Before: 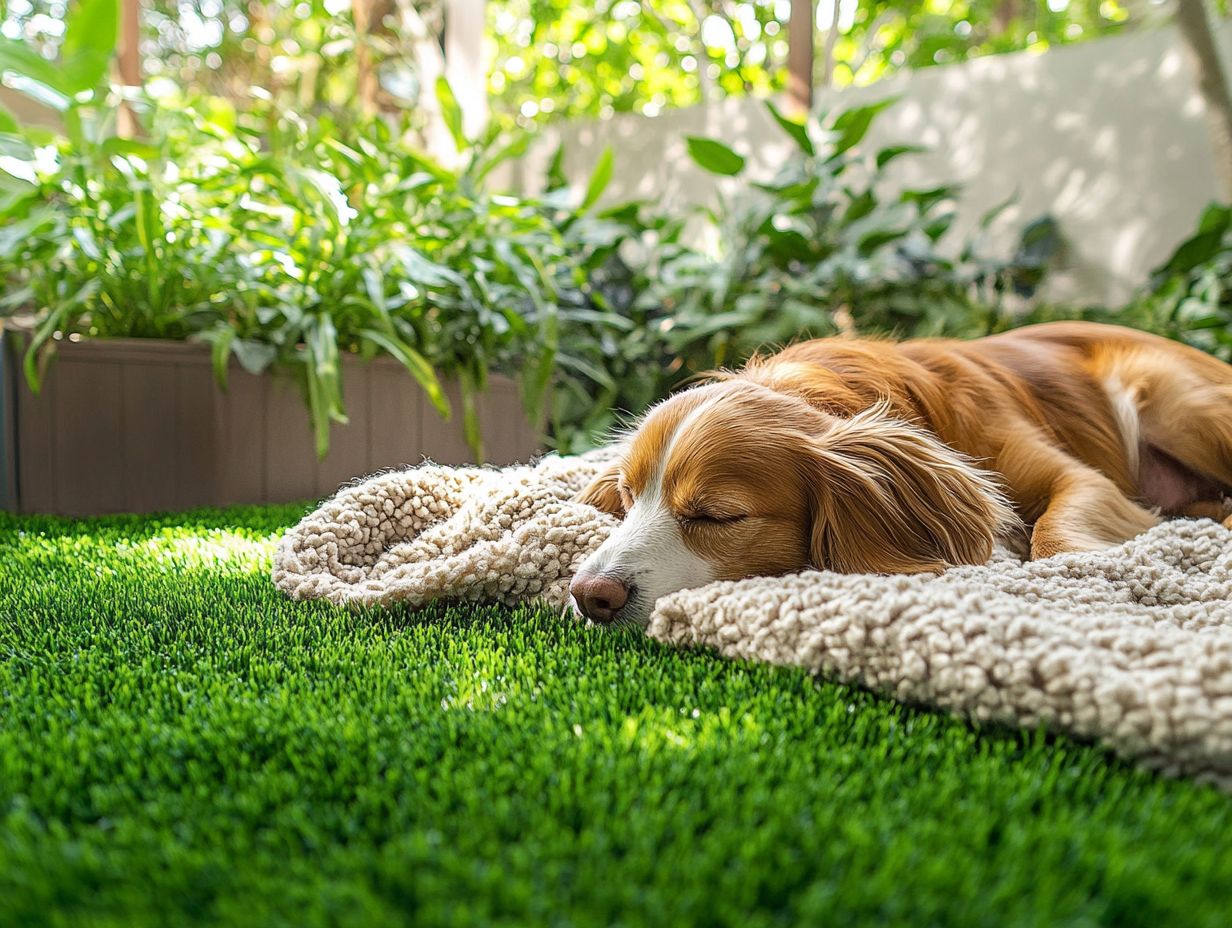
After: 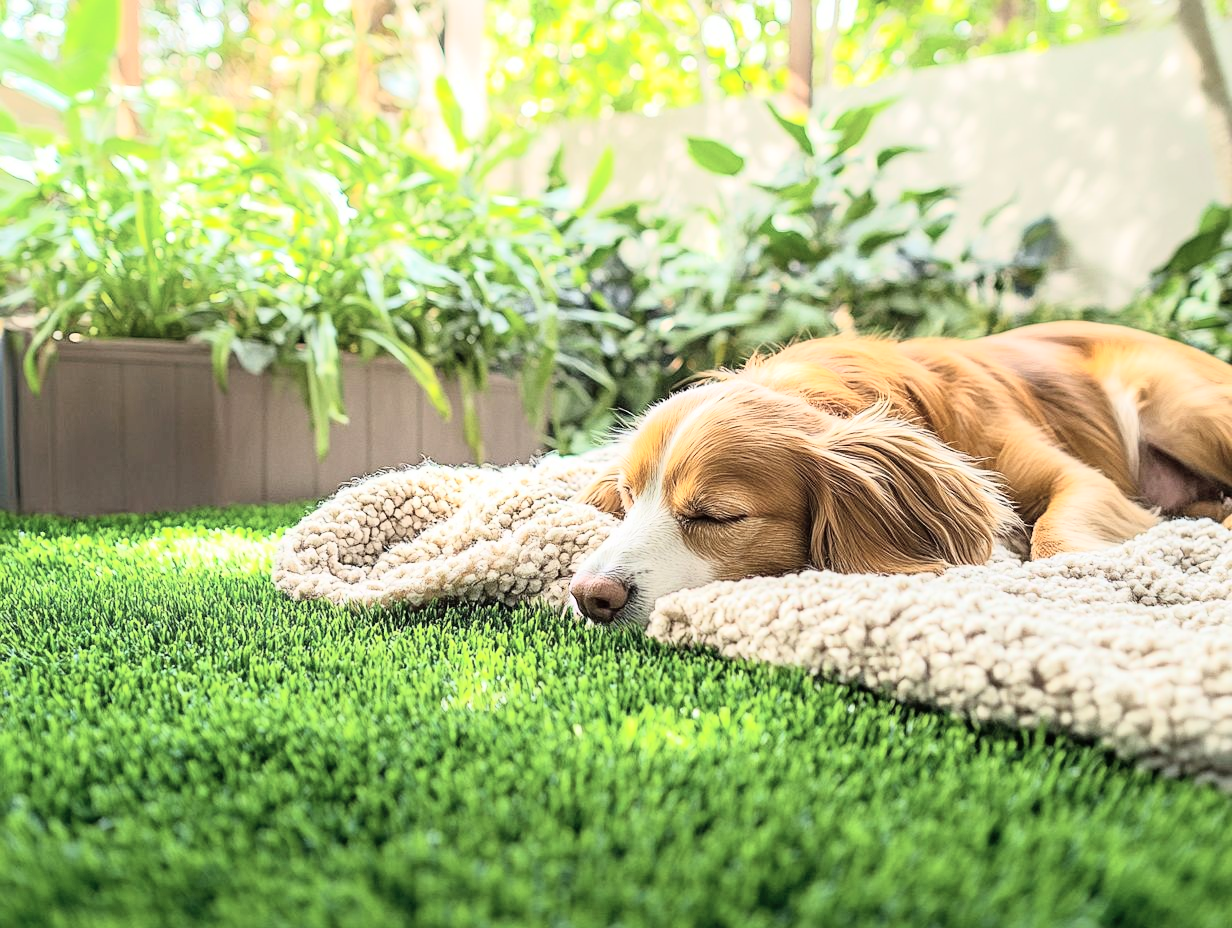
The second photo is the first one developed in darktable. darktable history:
tone curve: curves: ch0 [(0, 0) (0.003, 0.003) (0.011, 0.012) (0.025, 0.028) (0.044, 0.049) (0.069, 0.091) (0.1, 0.144) (0.136, 0.21) (0.177, 0.277) (0.224, 0.352) (0.277, 0.433) (0.335, 0.523) (0.399, 0.613) (0.468, 0.702) (0.543, 0.79) (0.623, 0.867) (0.709, 0.916) (0.801, 0.946) (0.898, 0.972) (1, 1)], color space Lab, independent channels, preserve colors none
